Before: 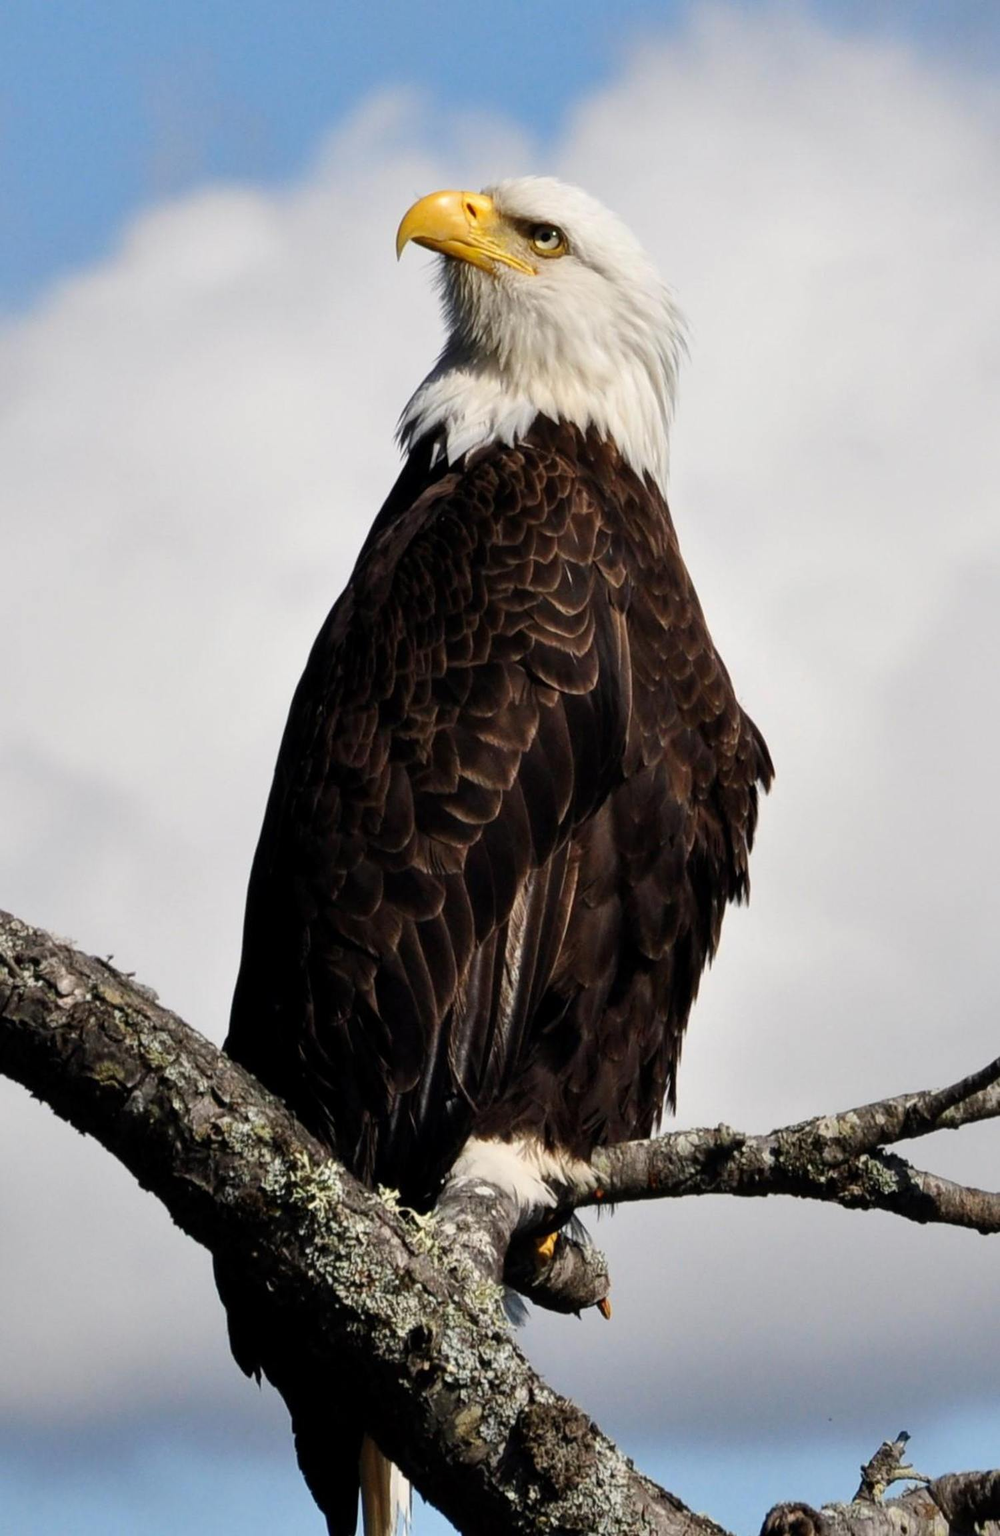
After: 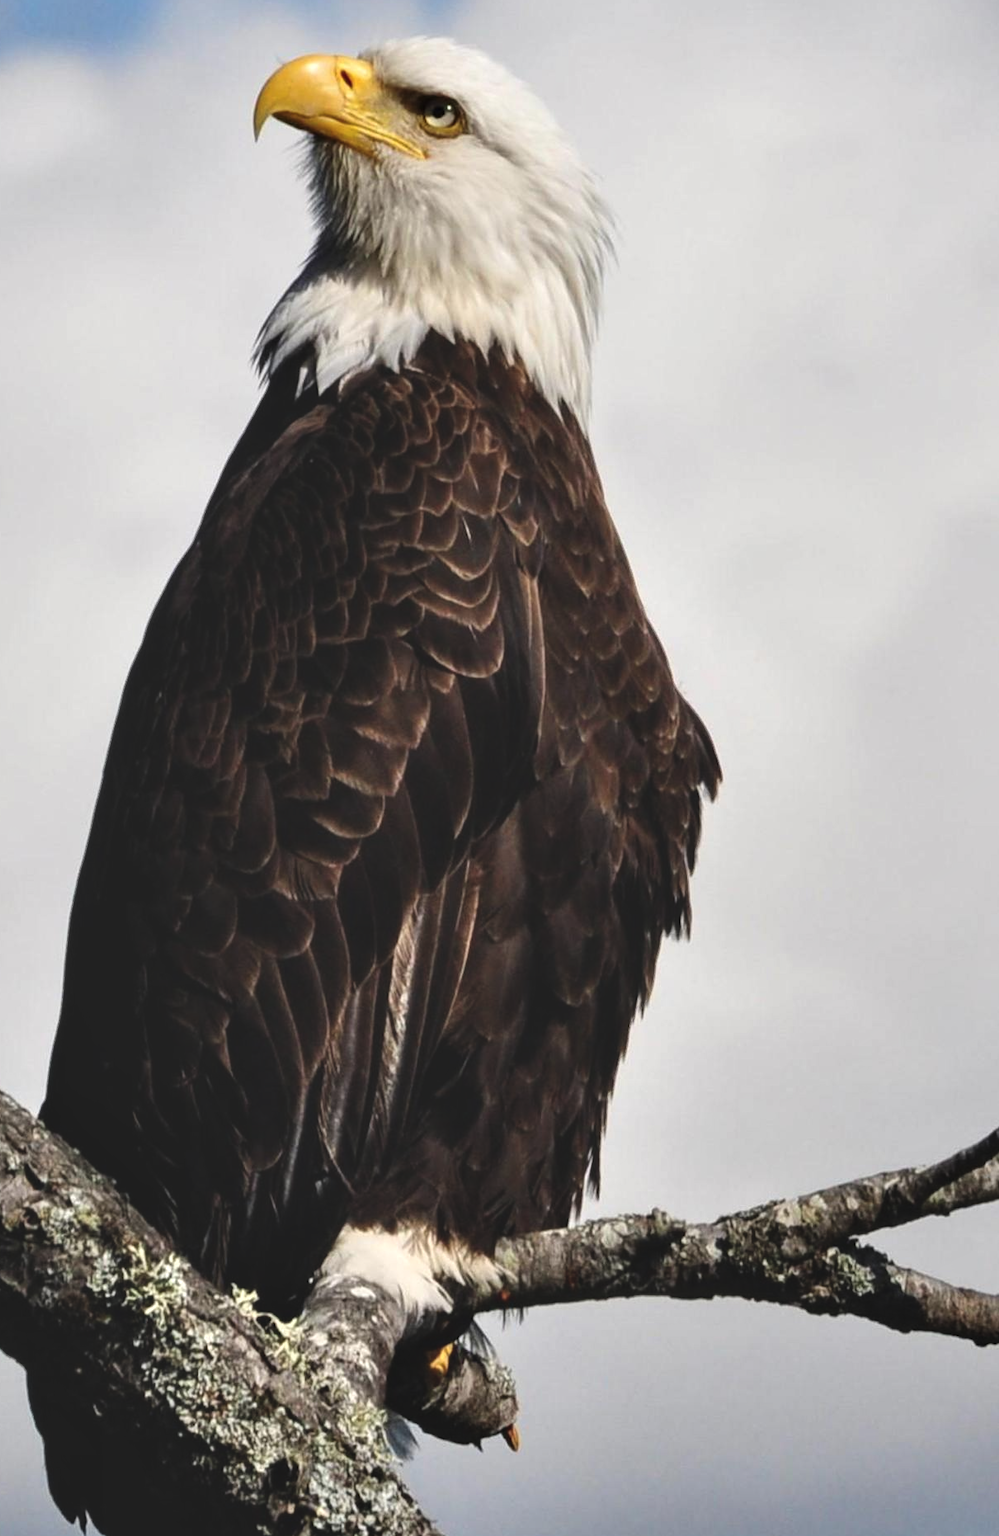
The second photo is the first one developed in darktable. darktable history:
exposure: black level correction -0.015, compensate highlight preservation false
crop: left 19.159%, top 9.58%, bottom 9.58%
tone equalizer: -7 EV 0.18 EV, -6 EV 0.12 EV, -5 EV 0.08 EV, -4 EV 0.04 EV, -2 EV -0.02 EV, -1 EV -0.04 EV, +0 EV -0.06 EV, luminance estimator HSV value / RGB max
contrast equalizer: y [[0.535, 0.543, 0.548, 0.548, 0.542, 0.532], [0.5 ×6], [0.5 ×6], [0 ×6], [0 ×6]]
